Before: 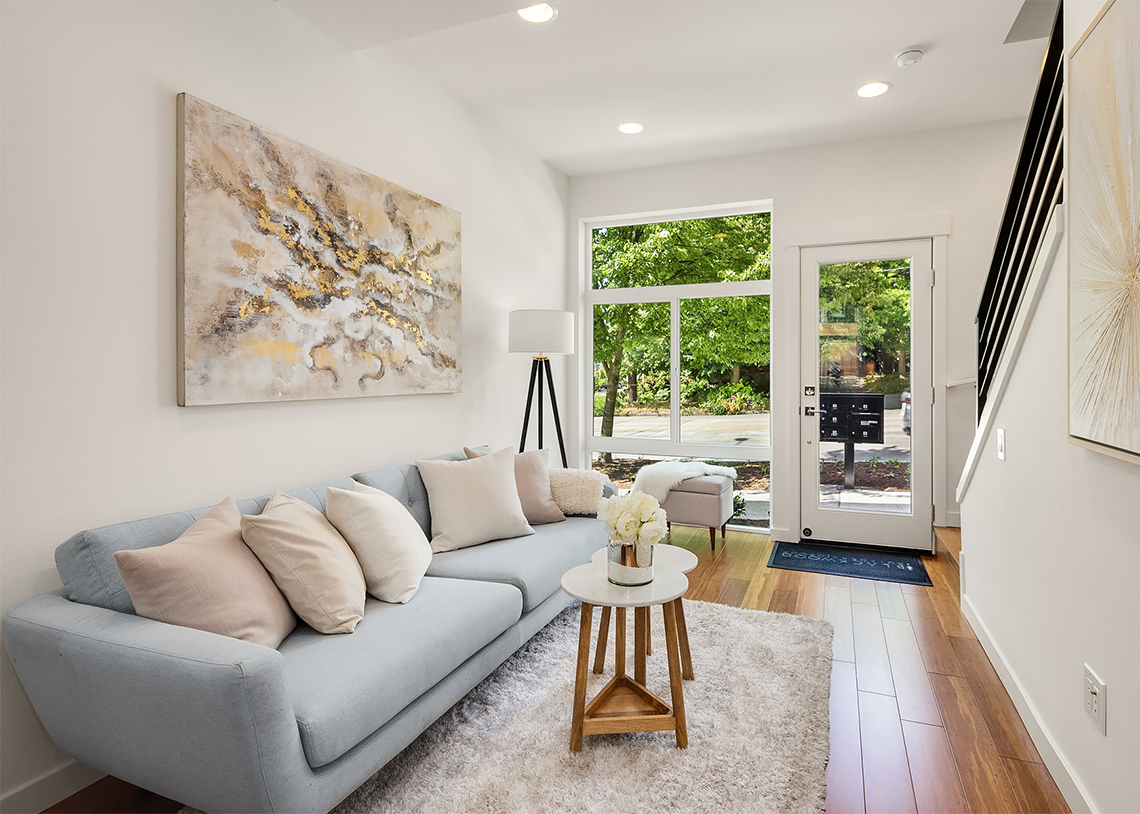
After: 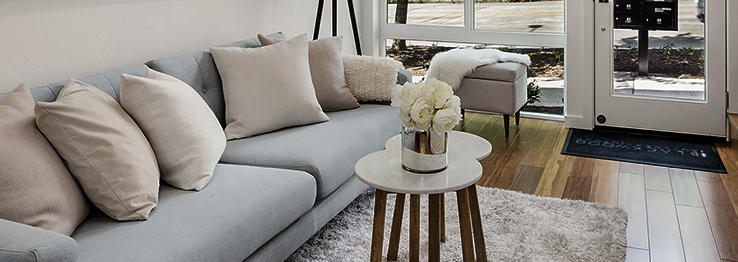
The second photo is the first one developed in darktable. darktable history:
levels: levels [0, 0.618, 1]
crop: left 18.075%, top 50.853%, right 17.129%, bottom 16.864%
